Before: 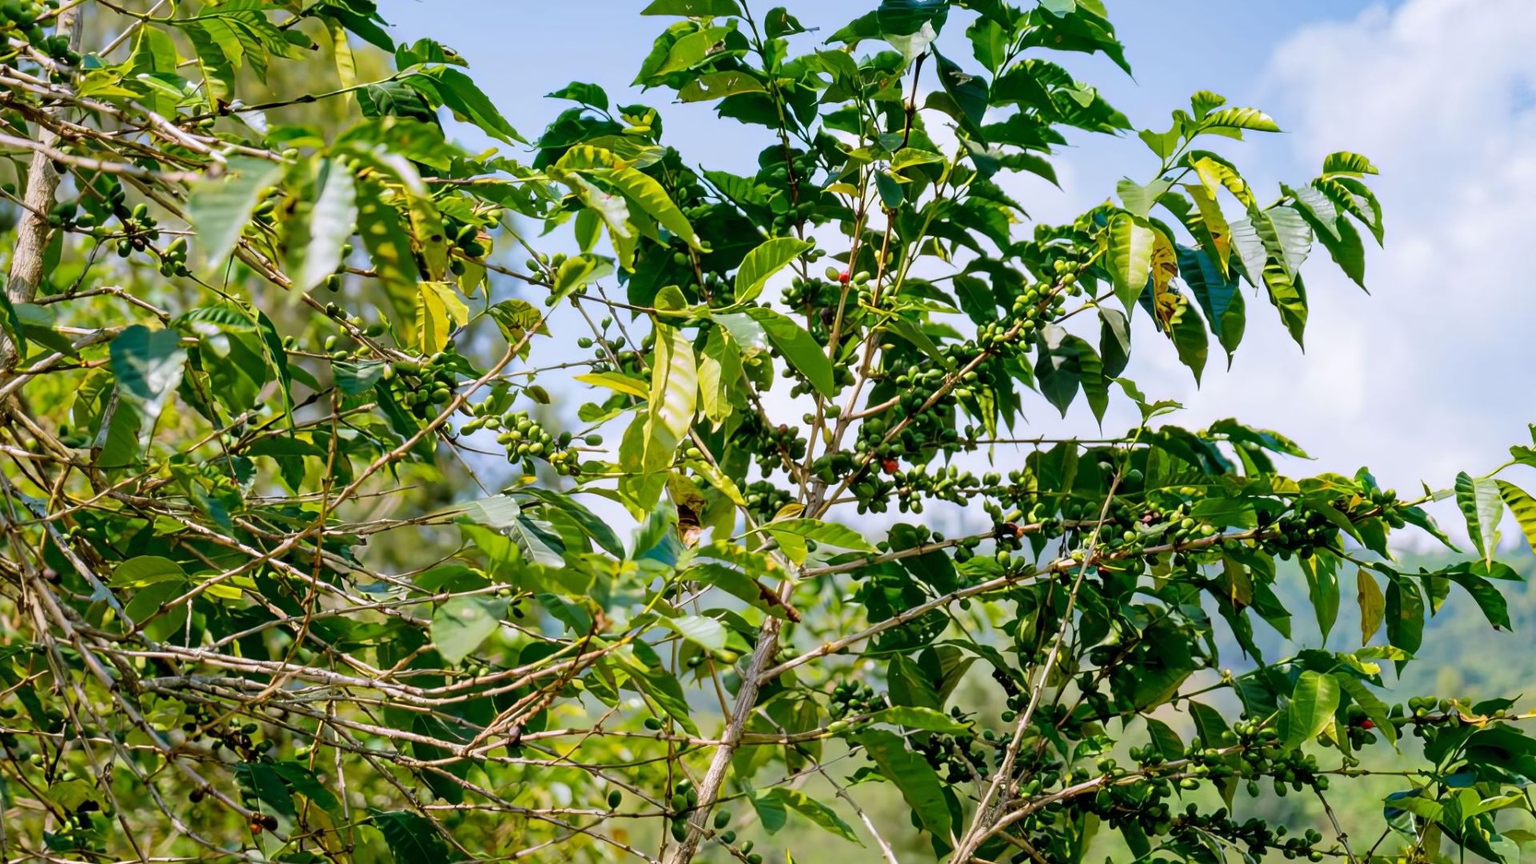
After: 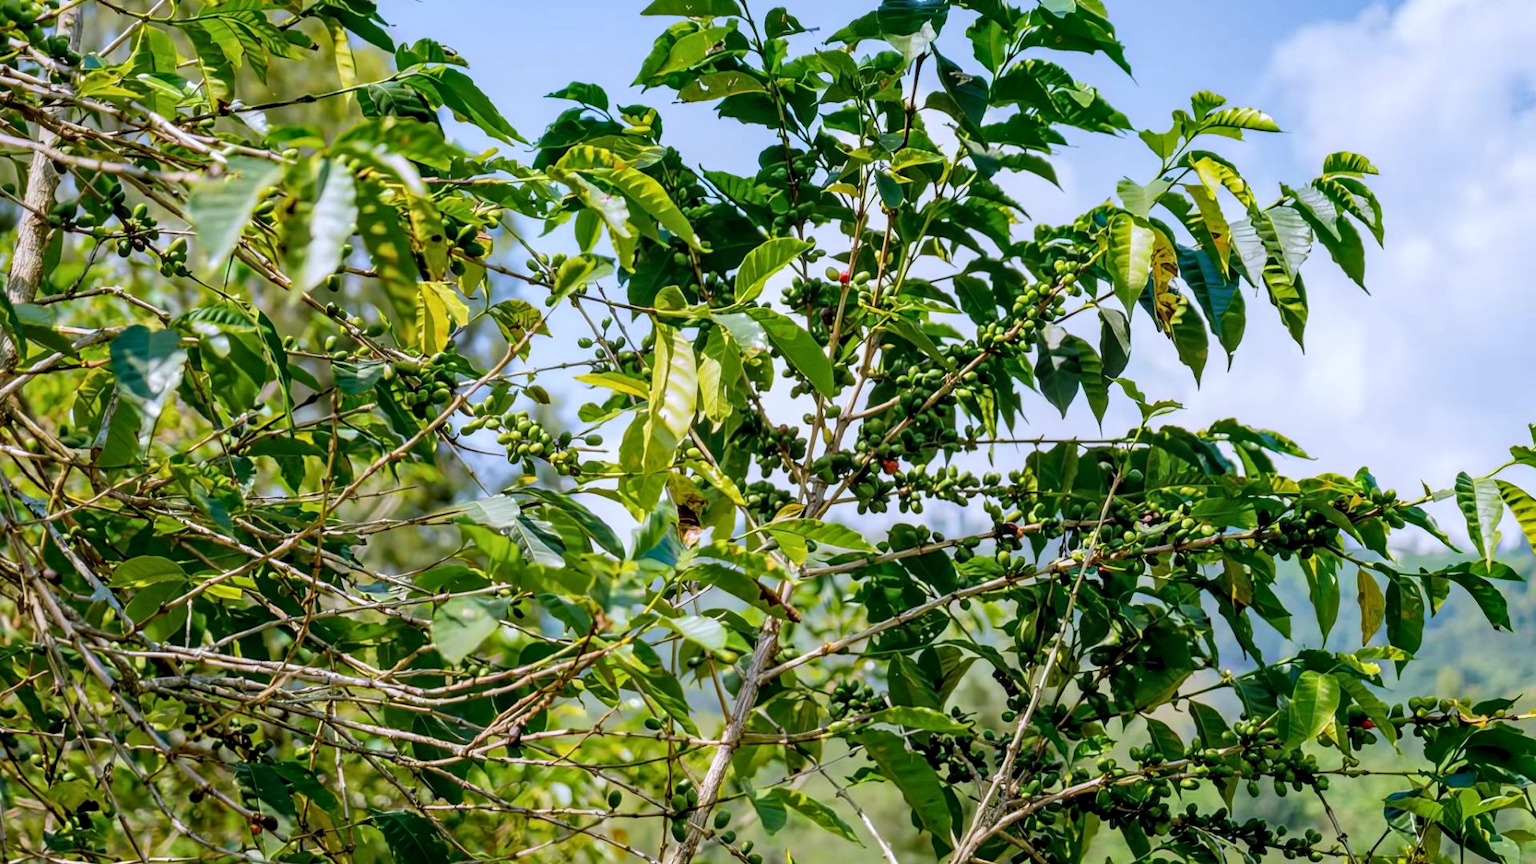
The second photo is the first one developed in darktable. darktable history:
local contrast: on, module defaults
white balance: red 0.967, blue 1.049
